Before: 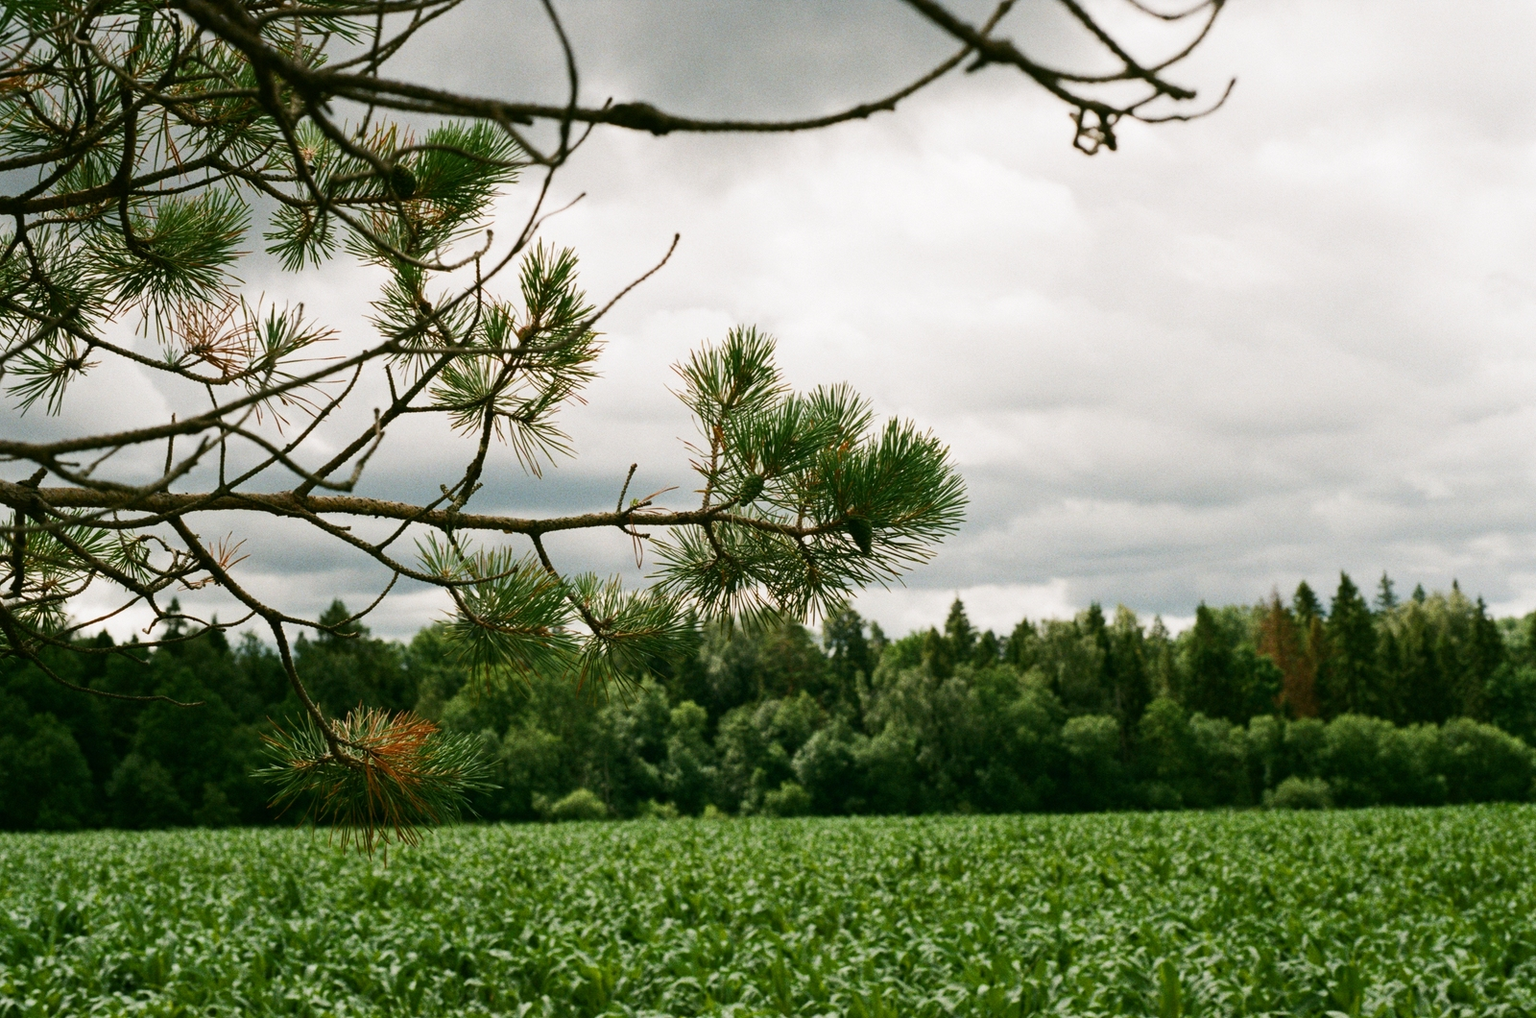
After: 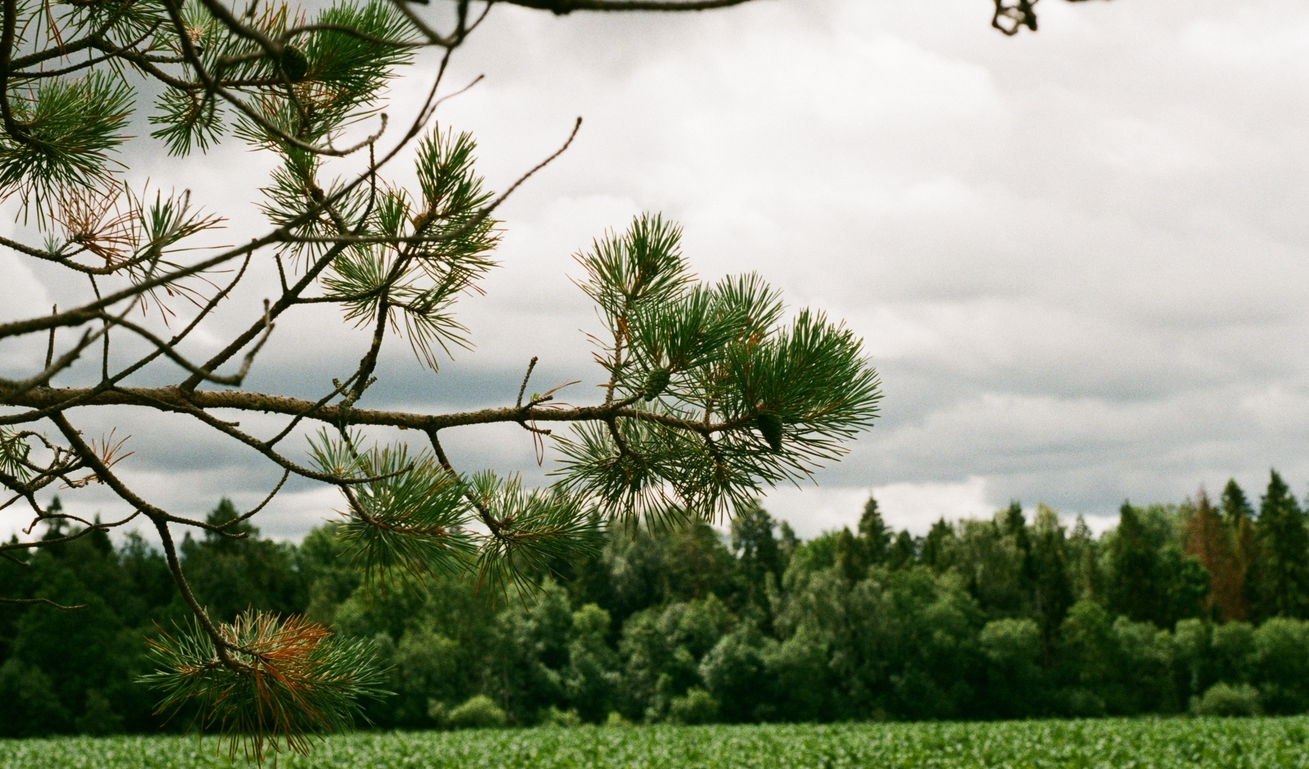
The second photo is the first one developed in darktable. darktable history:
crop: left 7.924%, top 11.925%, right 10.222%, bottom 15.463%
